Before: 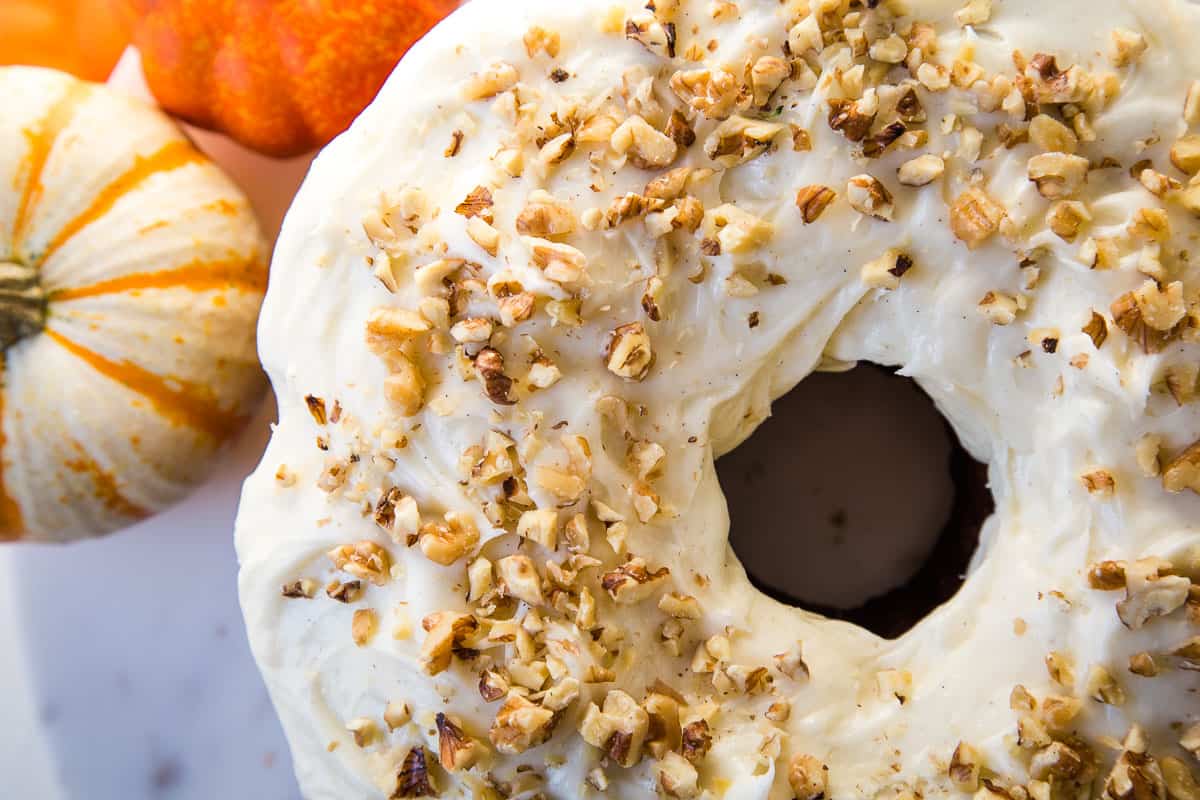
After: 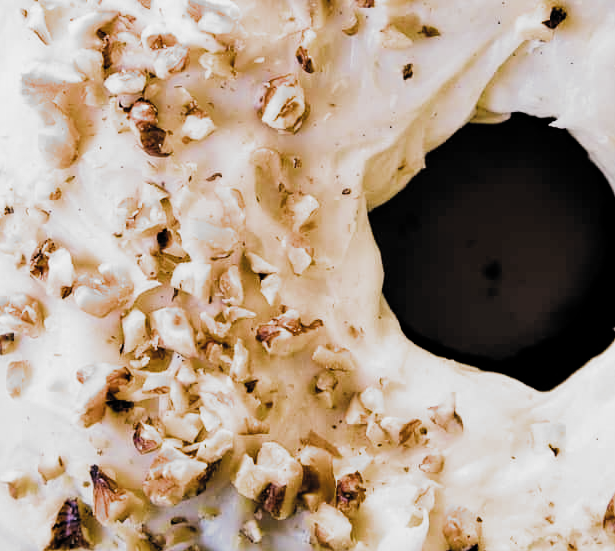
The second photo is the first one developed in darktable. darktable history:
filmic rgb: black relative exposure -5.12 EV, white relative exposure 3.98 EV, hardness 2.9, contrast 1.296, highlights saturation mix -28.68%, add noise in highlights 0.001, color science v3 (2019), use custom middle-gray values true, contrast in highlights soft
color zones: curves: ch0 [(0, 0.5) (0.143, 0.52) (0.286, 0.5) (0.429, 0.5) (0.571, 0.5) (0.714, 0.5) (0.857, 0.5) (1, 0.5)]; ch1 [(0, 0.489) (0.155, 0.45) (0.286, 0.466) (0.429, 0.5) (0.571, 0.5) (0.714, 0.5) (0.857, 0.5) (1, 0.489)]
color balance rgb: highlights gain › chroma 1.433%, highlights gain › hue 310.78°, perceptual saturation grading › global saturation 30.274%, perceptual brilliance grading › highlights 10.37%, perceptual brilliance grading › mid-tones 5.614%, global vibrance 14.375%
crop and rotate: left 28.875%, top 31.027%, right 19.859%
